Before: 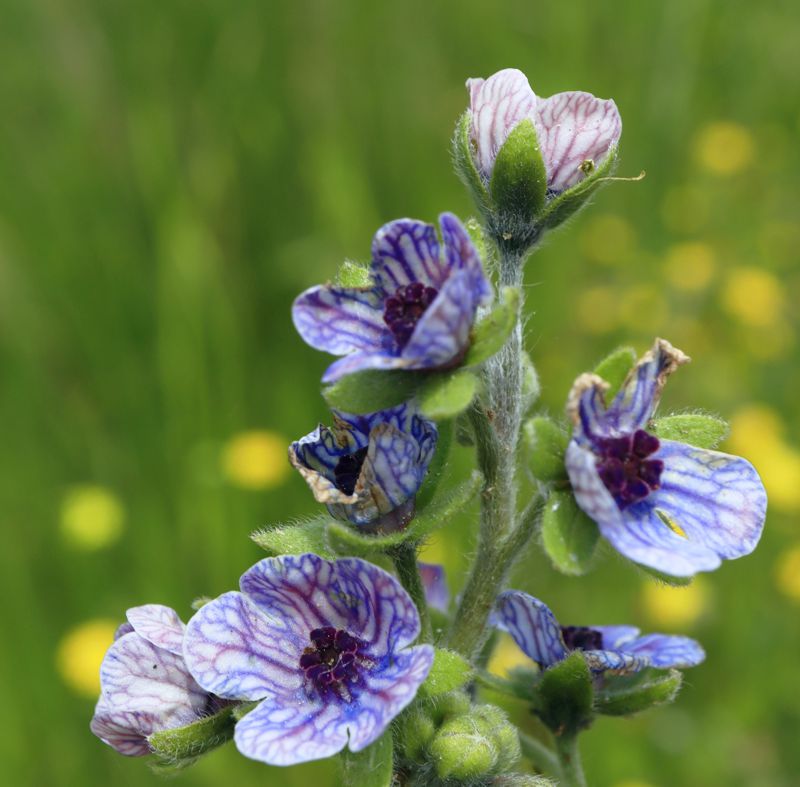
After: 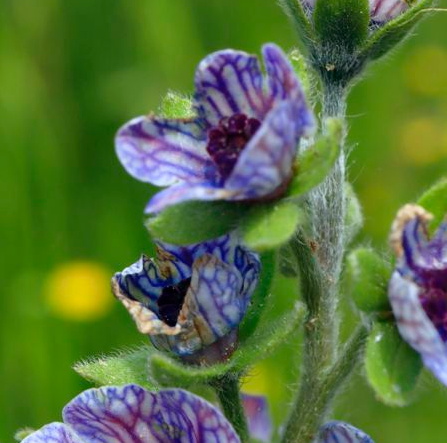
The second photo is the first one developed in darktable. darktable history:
shadows and highlights: low approximation 0.01, soften with gaussian
crop and rotate: left 22.173%, top 21.712%, right 21.921%, bottom 21.924%
